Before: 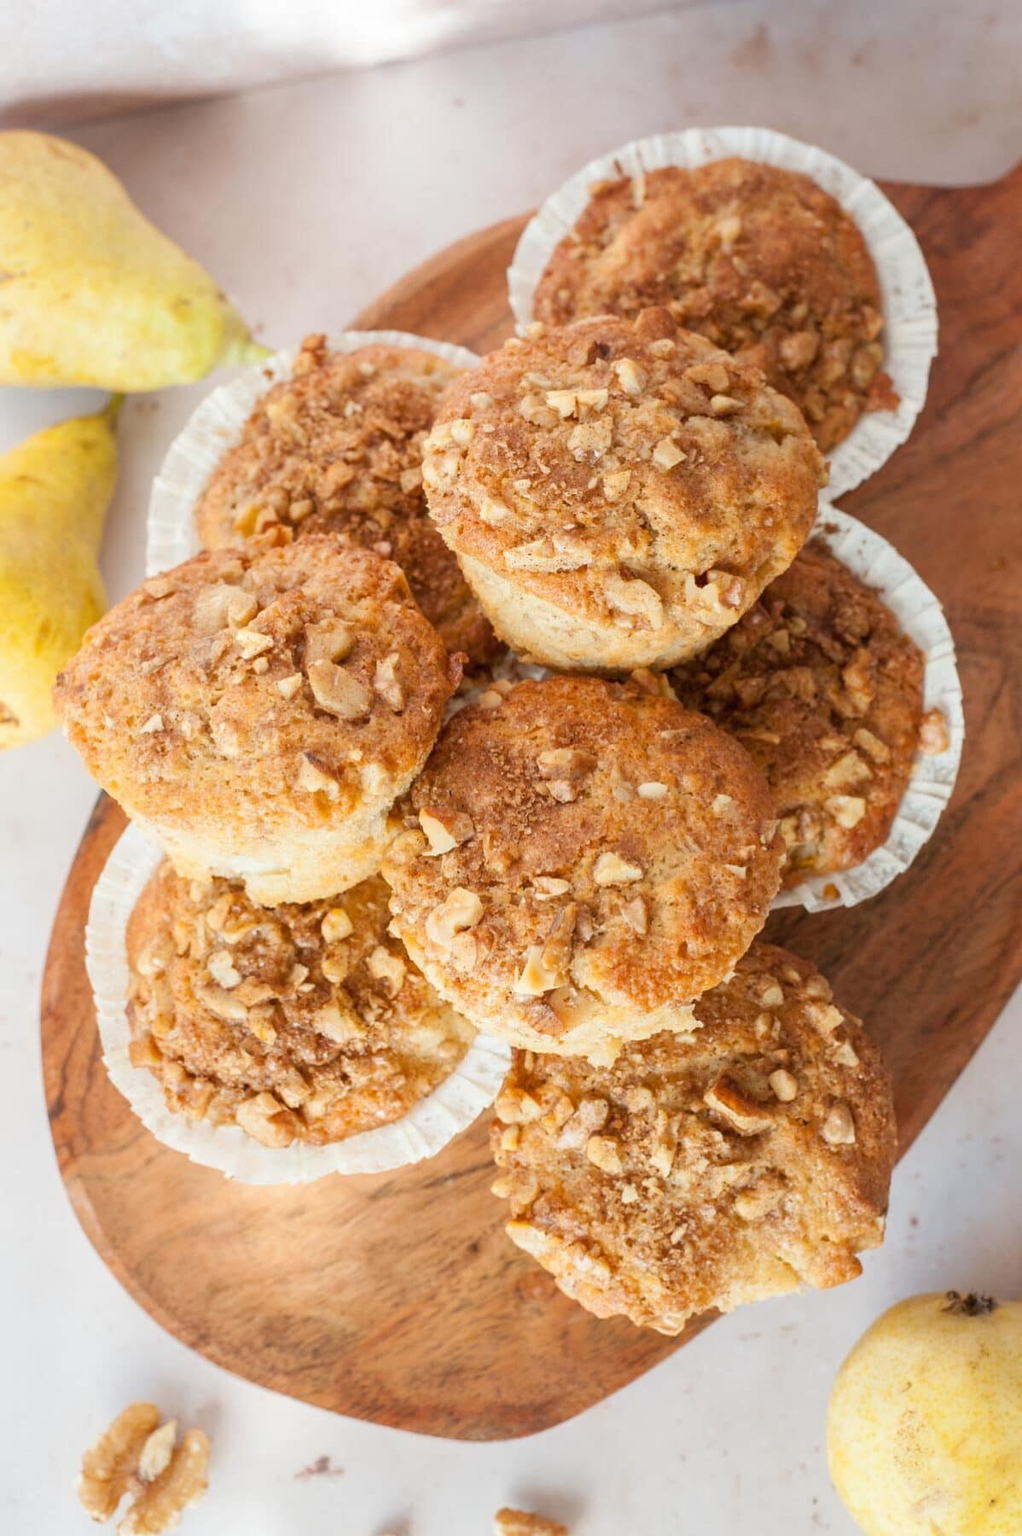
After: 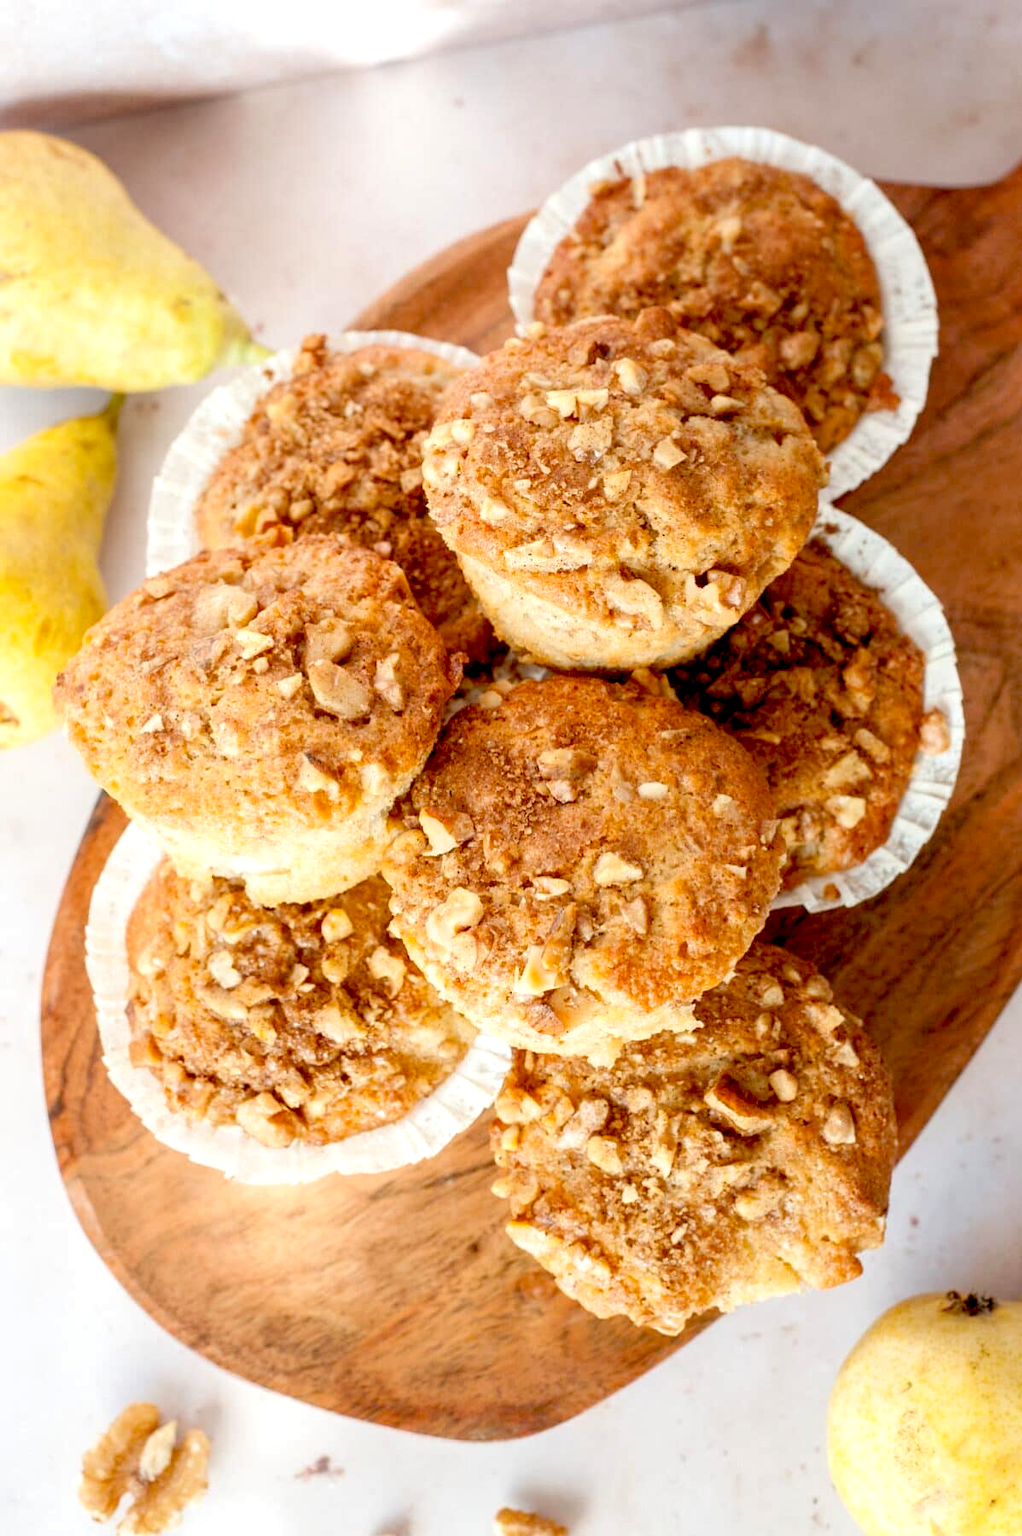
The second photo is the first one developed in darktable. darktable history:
exposure: black level correction 0.031, exposure 0.304 EV, compensate highlight preservation false
